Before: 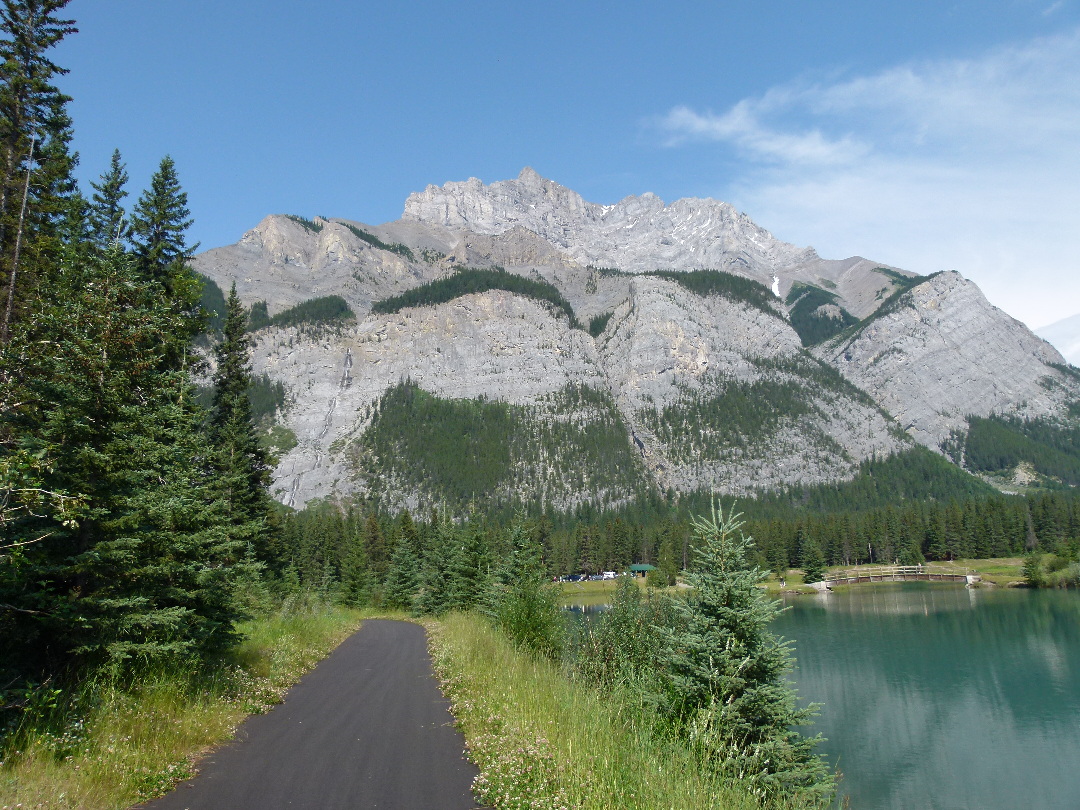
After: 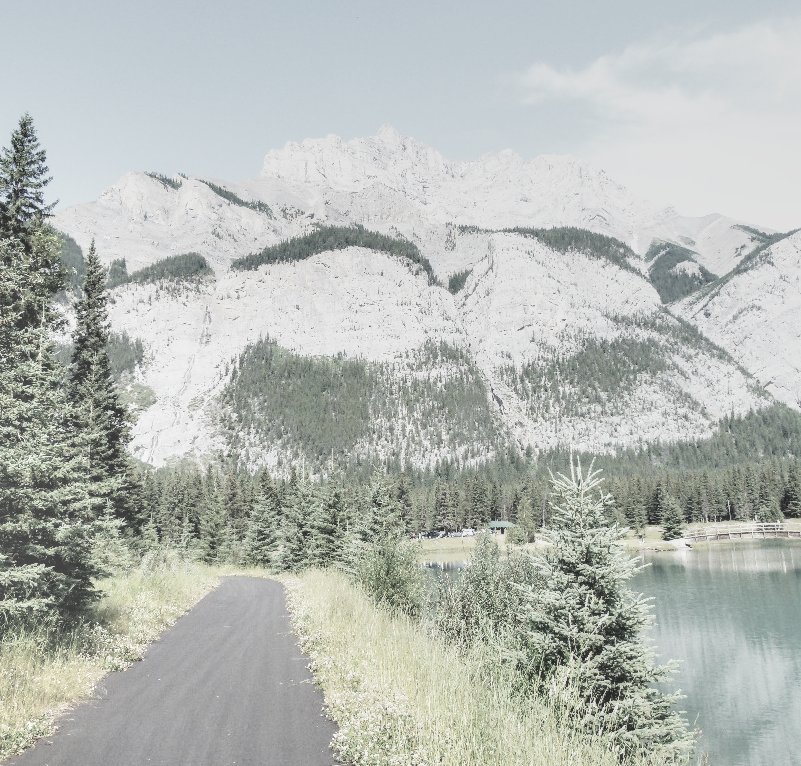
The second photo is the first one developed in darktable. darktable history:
contrast brightness saturation: contrast -0.312, brightness 0.741, saturation -0.787
crop and rotate: left 13.131%, top 5.367%, right 12.616%
local contrast: highlights 60%, shadows 60%, detail 160%
base curve: curves: ch0 [(0, 0) (0.007, 0.004) (0.027, 0.03) (0.046, 0.07) (0.207, 0.54) (0.442, 0.872) (0.673, 0.972) (1, 1)], preserve colors none
shadows and highlights: shadows 43.45, white point adjustment -1.58, soften with gaussian
